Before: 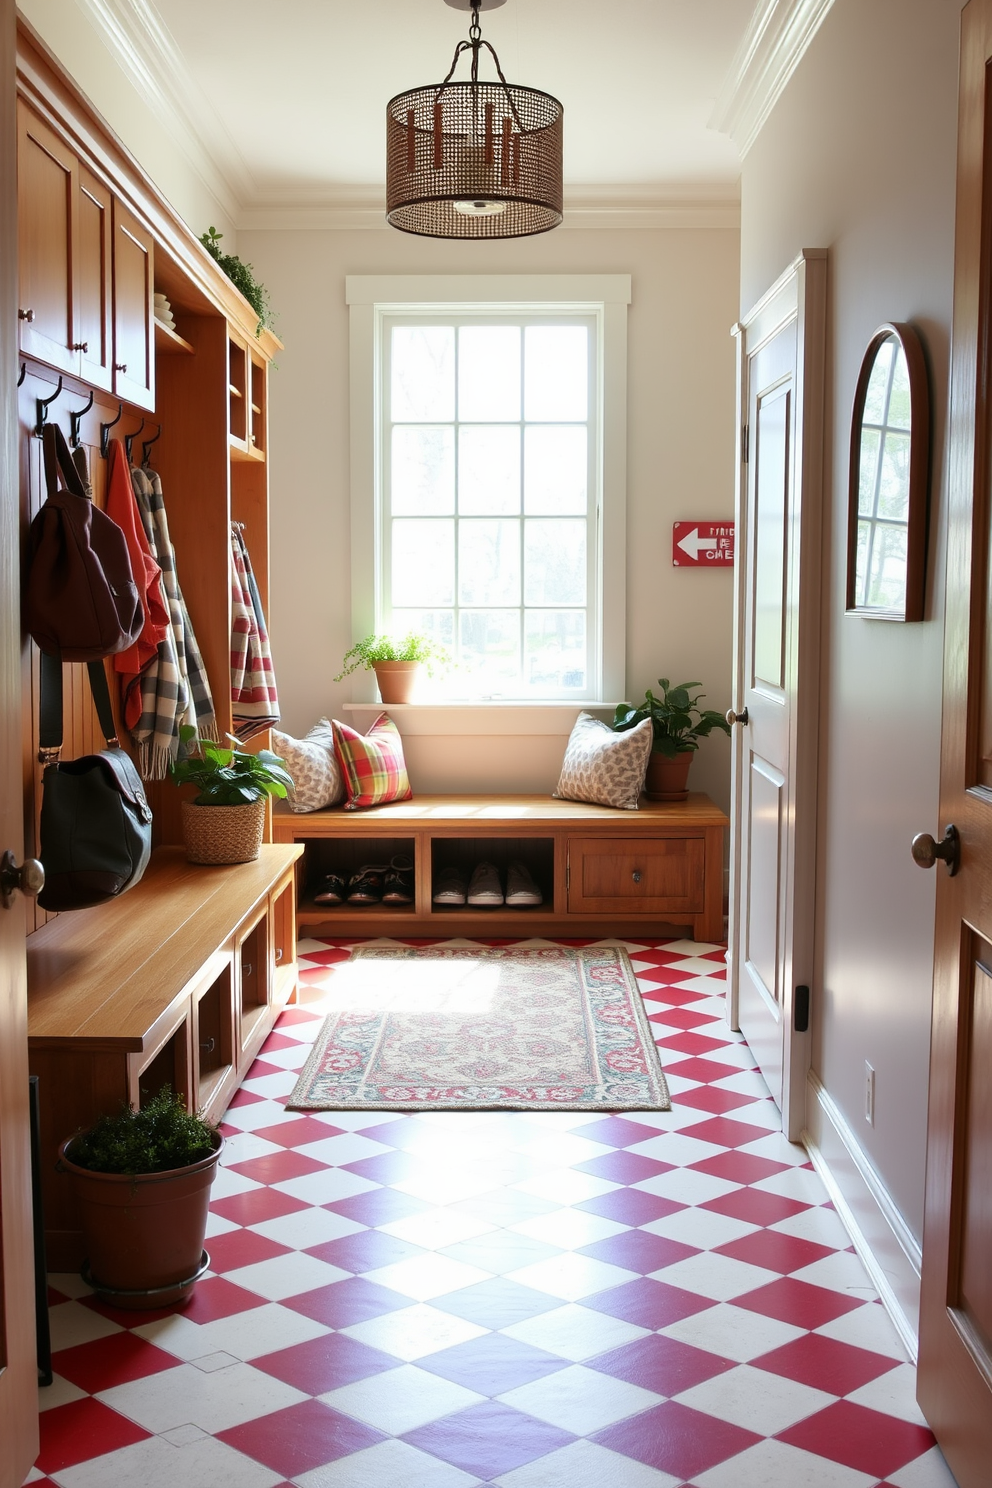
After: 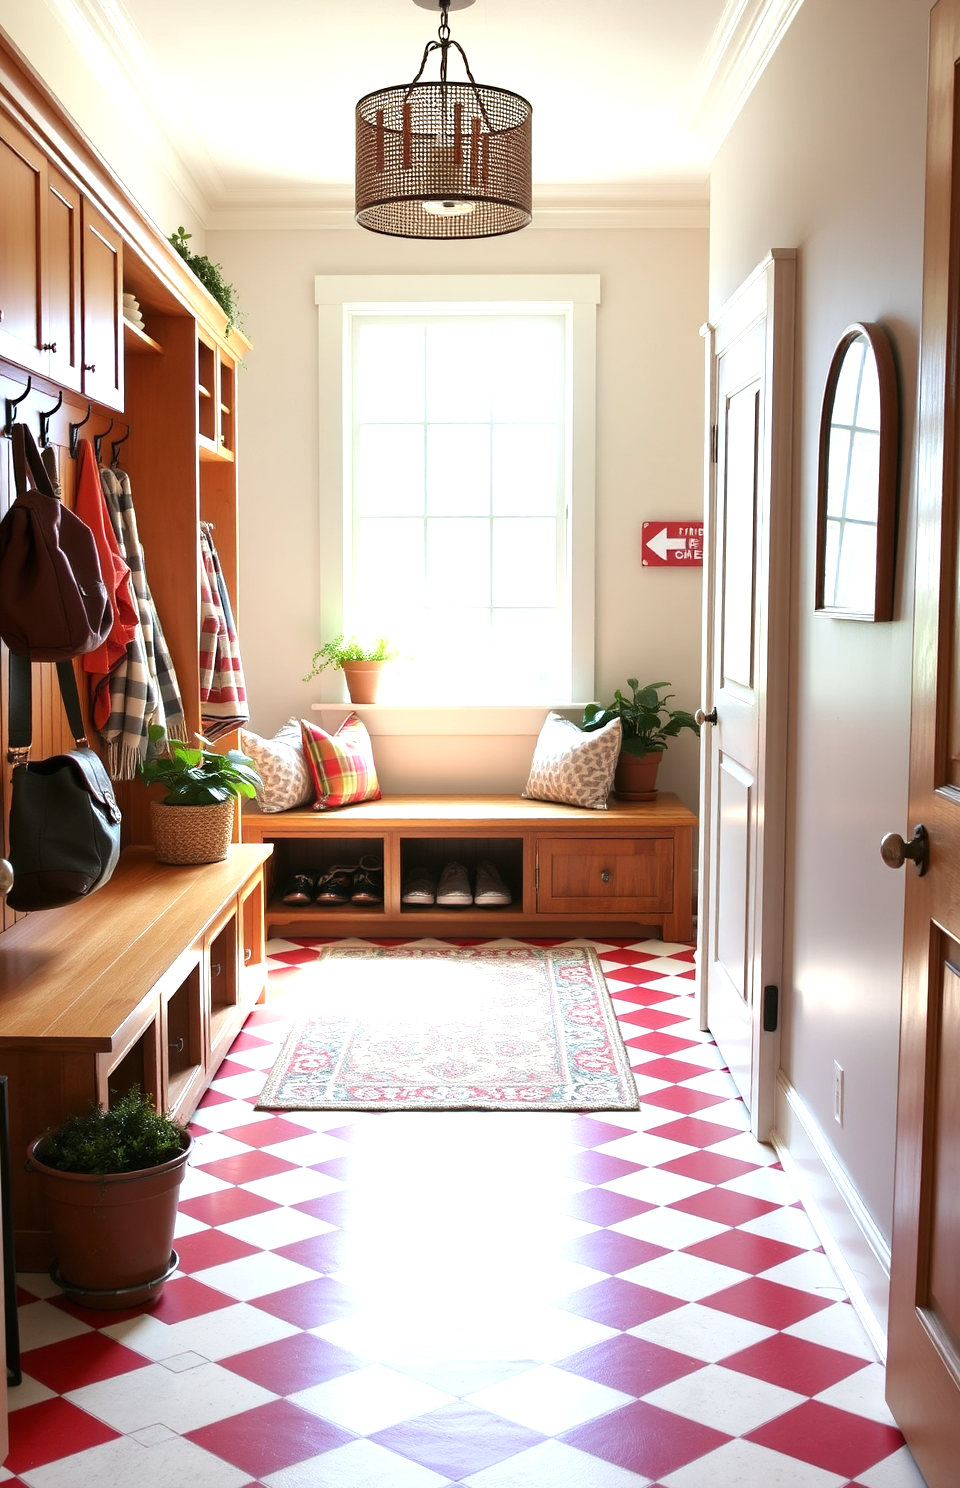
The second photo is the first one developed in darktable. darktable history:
exposure: exposure 0.632 EV, compensate highlight preservation false
crop and rotate: left 3.179%
sharpen: radius 5.3, amount 0.309, threshold 26.694
